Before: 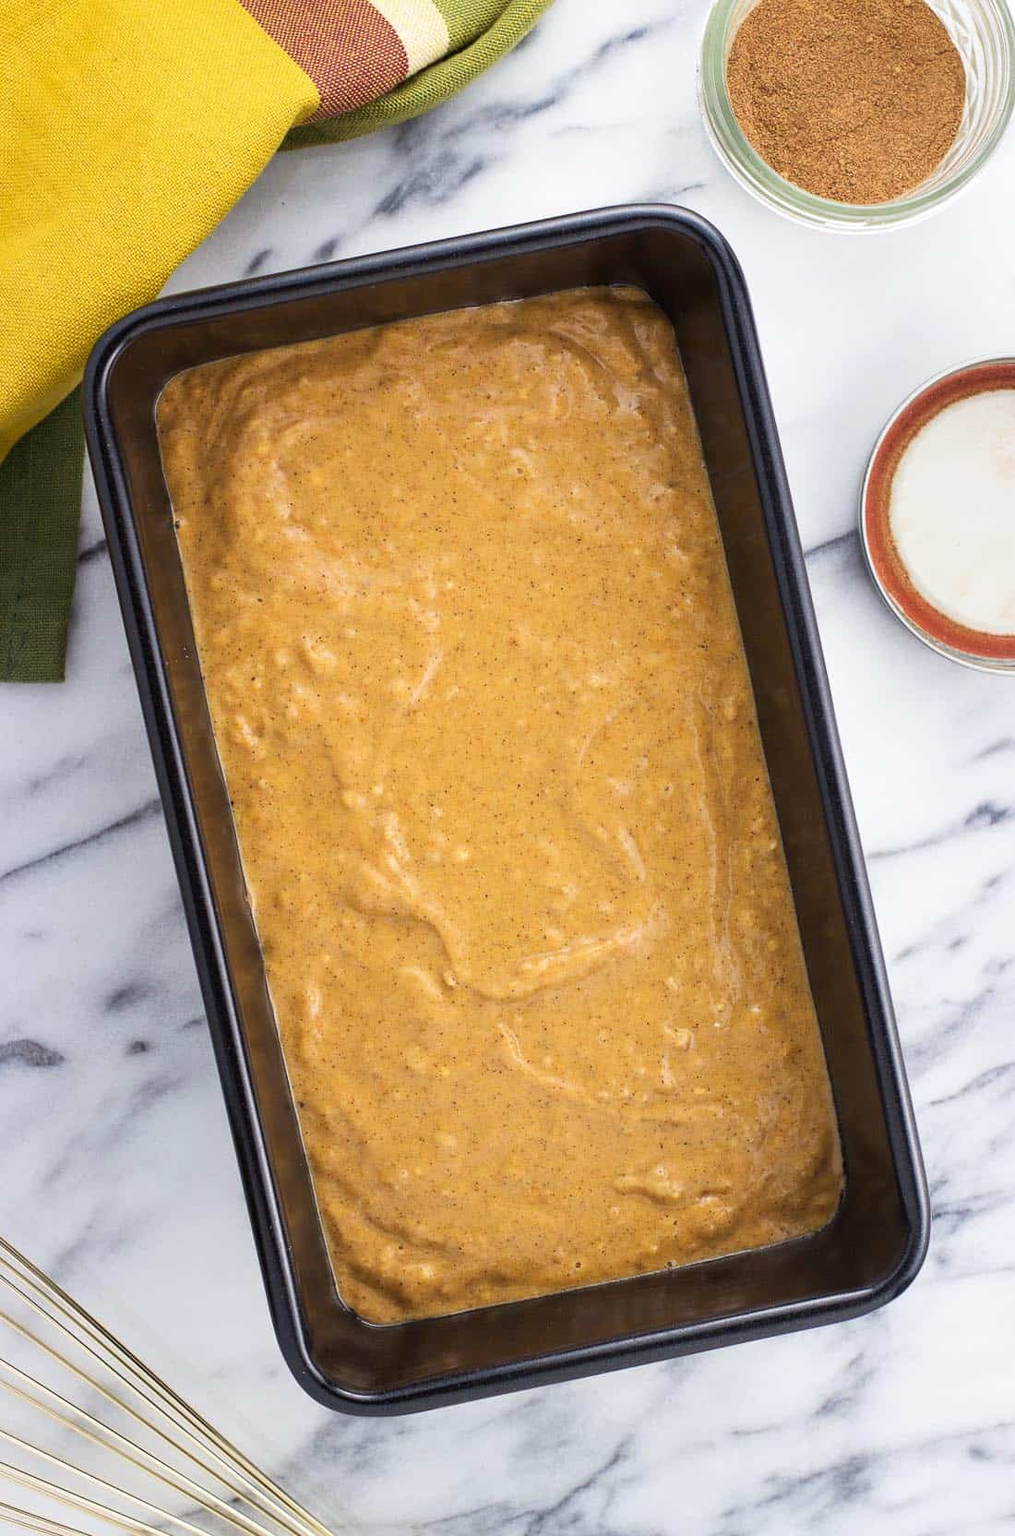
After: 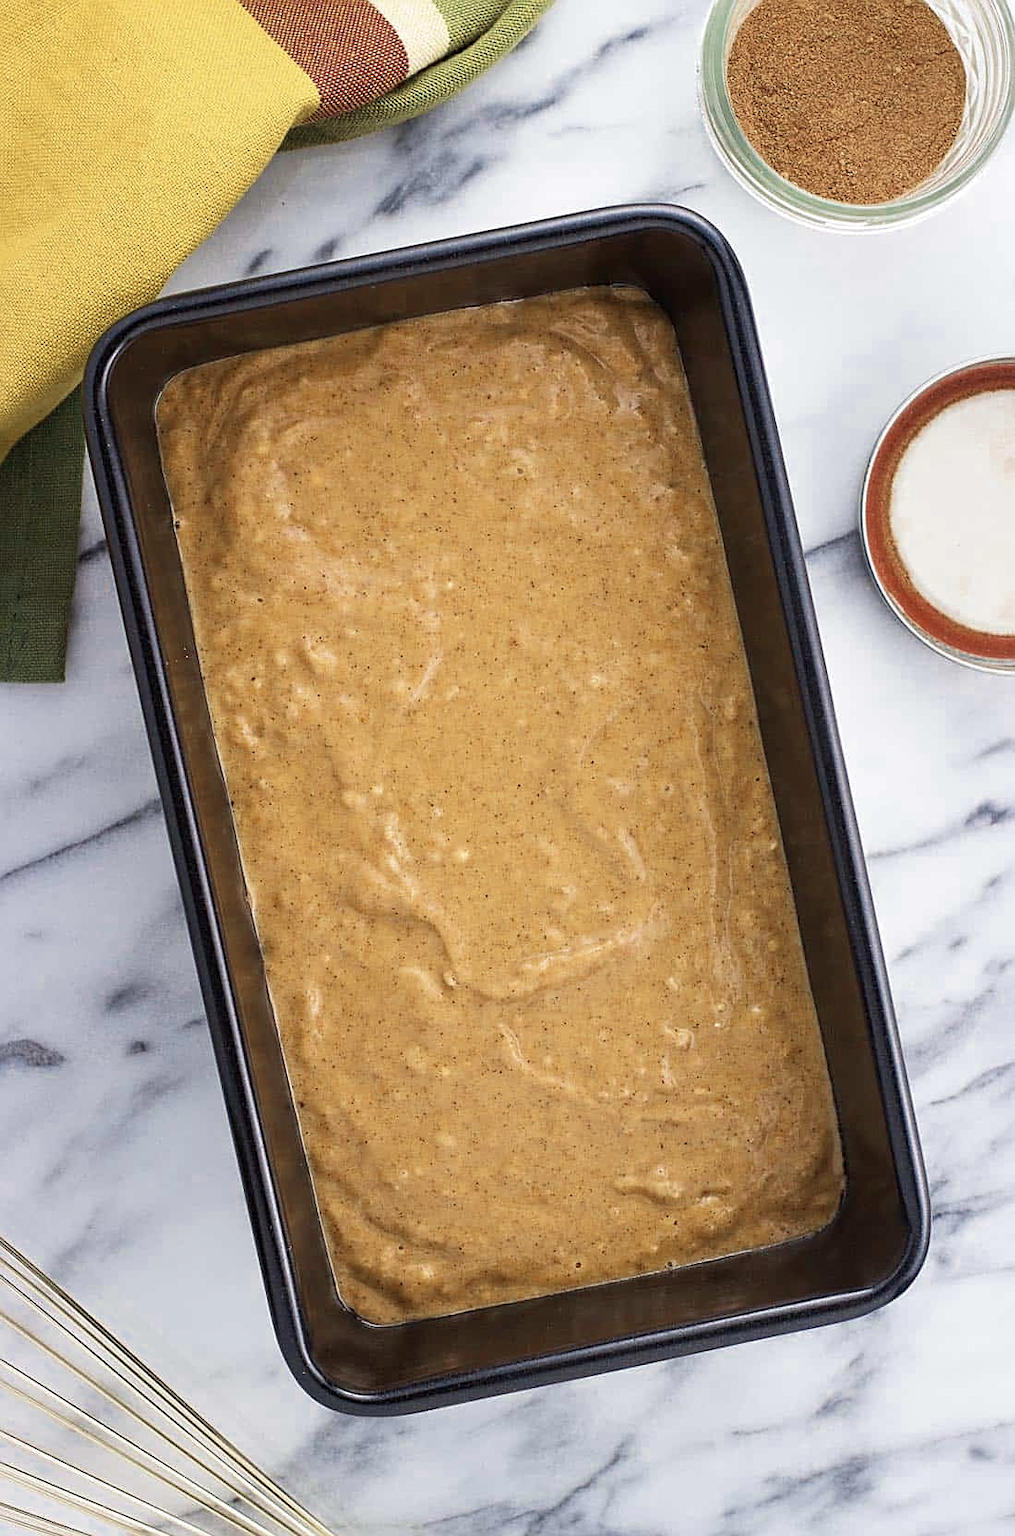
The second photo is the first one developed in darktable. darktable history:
color zones: curves: ch0 [(0, 0.5) (0.125, 0.4) (0.25, 0.5) (0.375, 0.4) (0.5, 0.4) (0.625, 0.35) (0.75, 0.35) (0.875, 0.5)]; ch1 [(0, 0.35) (0.125, 0.45) (0.25, 0.35) (0.375, 0.35) (0.5, 0.35) (0.625, 0.35) (0.75, 0.45) (0.875, 0.35)]; ch2 [(0, 0.6) (0.125, 0.5) (0.25, 0.5) (0.375, 0.6) (0.5, 0.6) (0.625, 0.5) (0.75, 0.5) (0.875, 0.5)]
sharpen: on, module defaults
velvia: strength 16.74%
